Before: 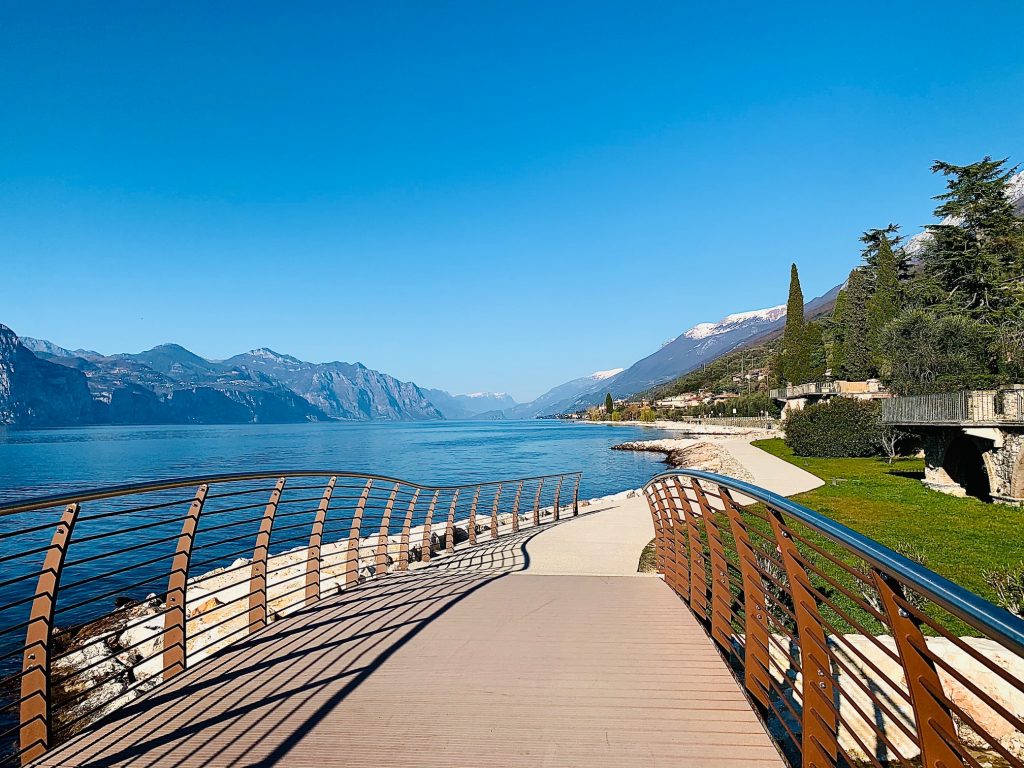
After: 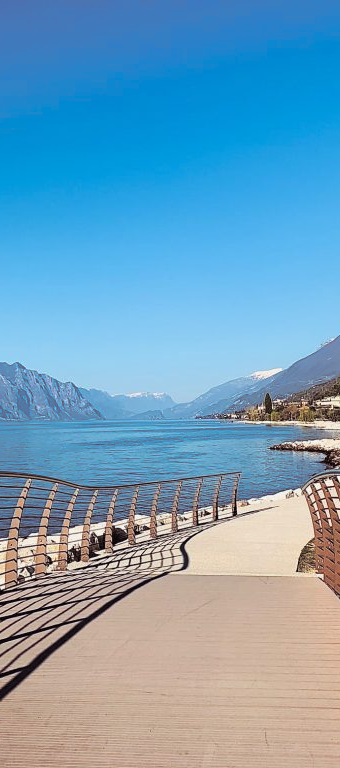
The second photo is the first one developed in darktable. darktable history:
crop: left 33.36%, right 33.36%
split-toning: shadows › saturation 0.24, highlights › hue 54°, highlights › saturation 0.24
